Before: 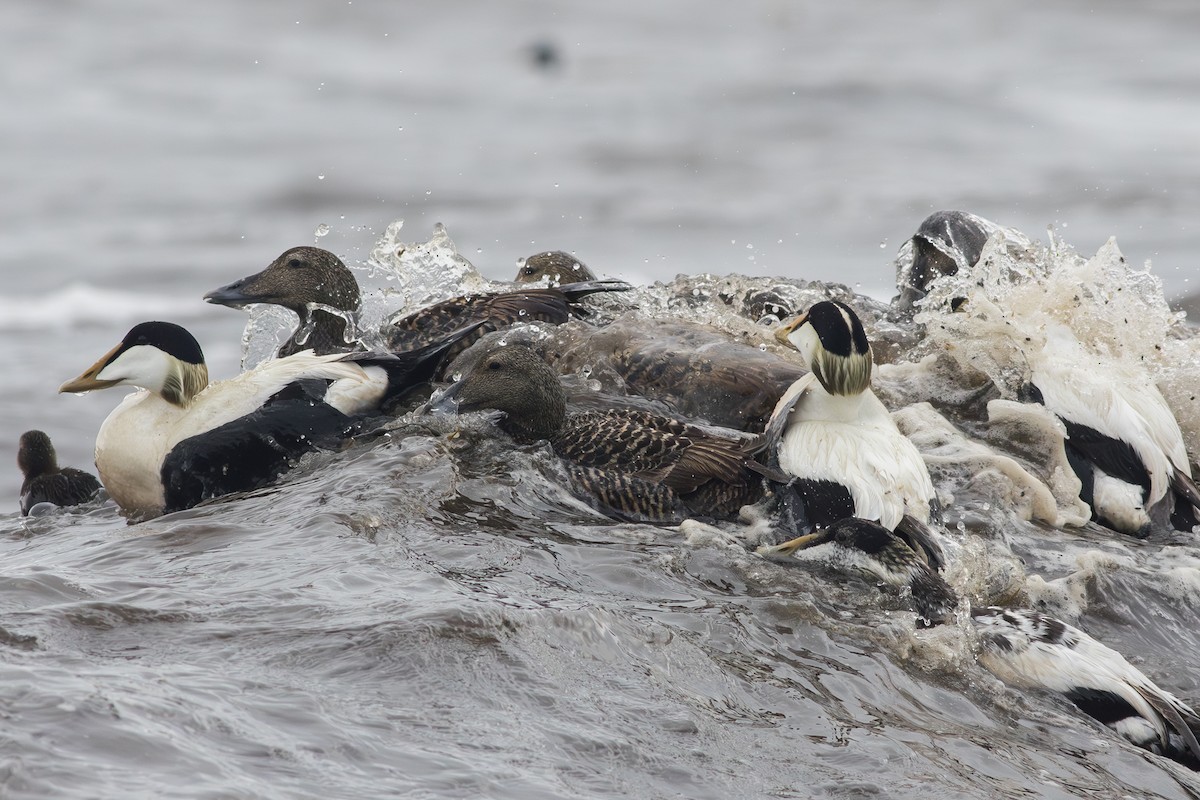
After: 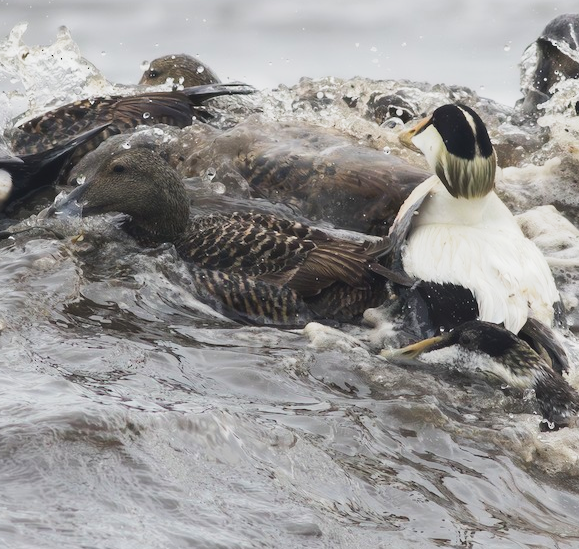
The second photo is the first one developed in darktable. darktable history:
contrast equalizer: octaves 7, y [[0.502, 0.505, 0.512, 0.529, 0.564, 0.588], [0.5 ×6], [0.502, 0.505, 0.512, 0.529, 0.564, 0.588], [0, 0.001, 0.001, 0.004, 0.008, 0.011], [0, 0.001, 0.001, 0.004, 0.008, 0.011]], mix -1
tone curve: curves: ch0 [(0, 0) (0.003, 0.045) (0.011, 0.051) (0.025, 0.057) (0.044, 0.074) (0.069, 0.096) (0.1, 0.125) (0.136, 0.16) (0.177, 0.201) (0.224, 0.242) (0.277, 0.299) (0.335, 0.362) (0.399, 0.432) (0.468, 0.512) (0.543, 0.601) (0.623, 0.691) (0.709, 0.786) (0.801, 0.876) (0.898, 0.927) (1, 1)], preserve colors none
crop: left 31.379%, top 24.658%, right 20.326%, bottom 6.628%
